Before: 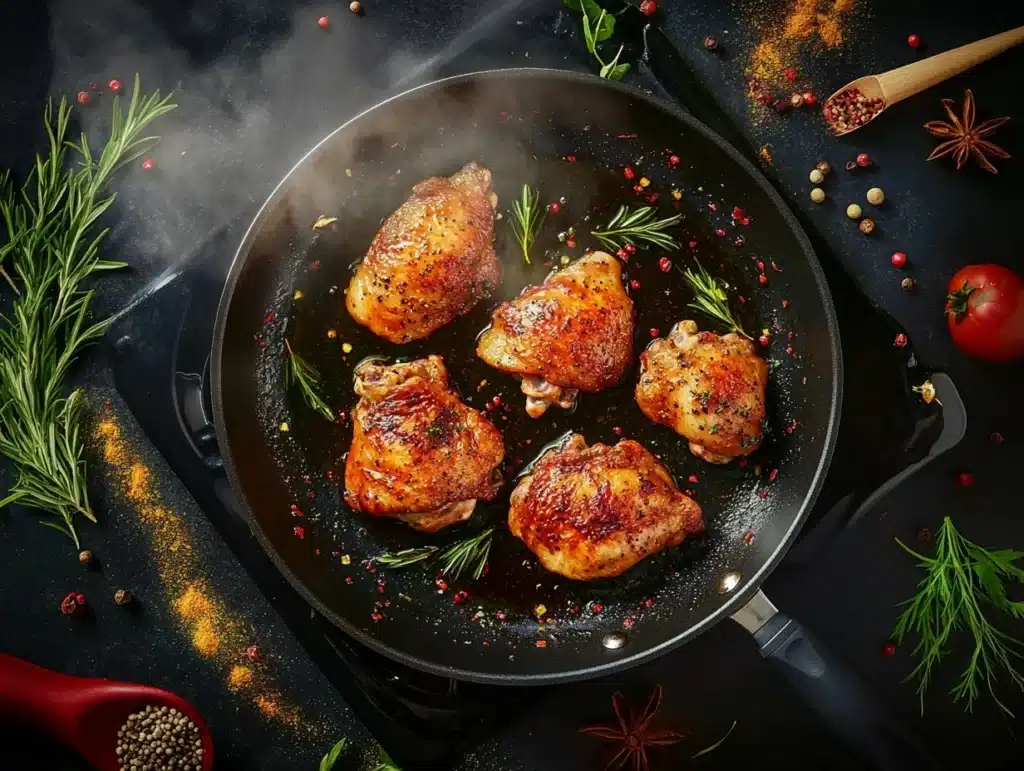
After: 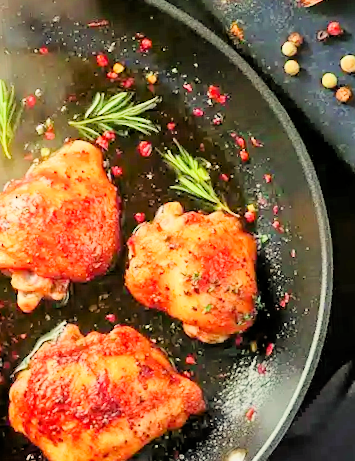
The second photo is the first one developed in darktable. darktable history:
tone equalizer: -8 EV -0.002 EV, -7 EV 0.005 EV, -6 EV -0.009 EV, -5 EV 0.011 EV, -4 EV -0.012 EV, -3 EV 0.007 EV, -2 EV -0.062 EV, -1 EV -0.293 EV, +0 EV -0.582 EV, smoothing diameter 2%, edges refinement/feathering 20, mask exposure compensation -1.57 EV, filter diffusion 5
crop and rotate: left 49.936%, top 10.094%, right 13.136%, bottom 24.256%
rotate and perspective: rotation -4.57°, crop left 0.054, crop right 0.944, crop top 0.087, crop bottom 0.914
filmic rgb: middle gray luminance 3.44%, black relative exposure -5.92 EV, white relative exposure 6.33 EV, threshold 6 EV, dynamic range scaling 22.4%, target black luminance 0%, hardness 2.33, latitude 45.85%, contrast 0.78, highlights saturation mix 100%, shadows ↔ highlights balance 0.033%, add noise in highlights 0, preserve chrominance max RGB, color science v3 (2019), use custom middle-gray values true, iterations of high-quality reconstruction 0, contrast in highlights soft, enable highlight reconstruction true
rgb curve: curves: ch2 [(0, 0) (0.567, 0.512) (1, 1)], mode RGB, independent channels
tone curve: curves: ch0 [(0, 0) (0.004, 0.001) (0.133, 0.112) (0.325, 0.362) (0.832, 0.893) (1, 1)], color space Lab, linked channels, preserve colors none
graduated density: rotation -180°, offset 24.95
